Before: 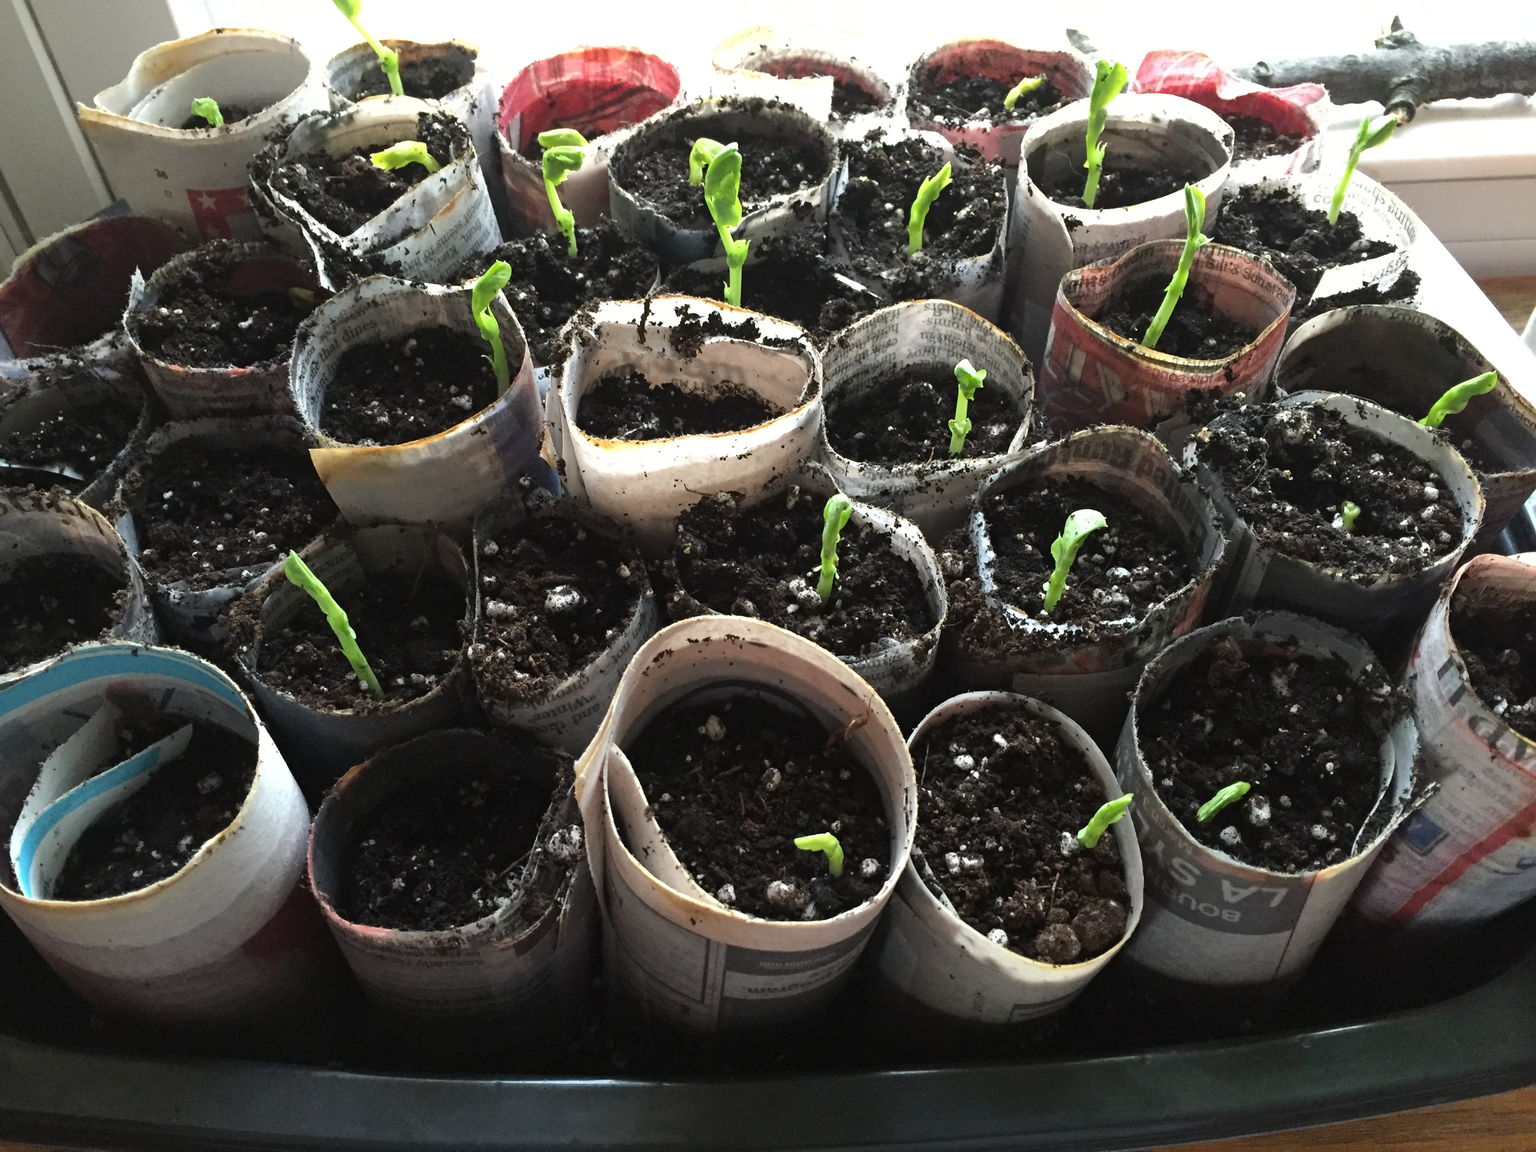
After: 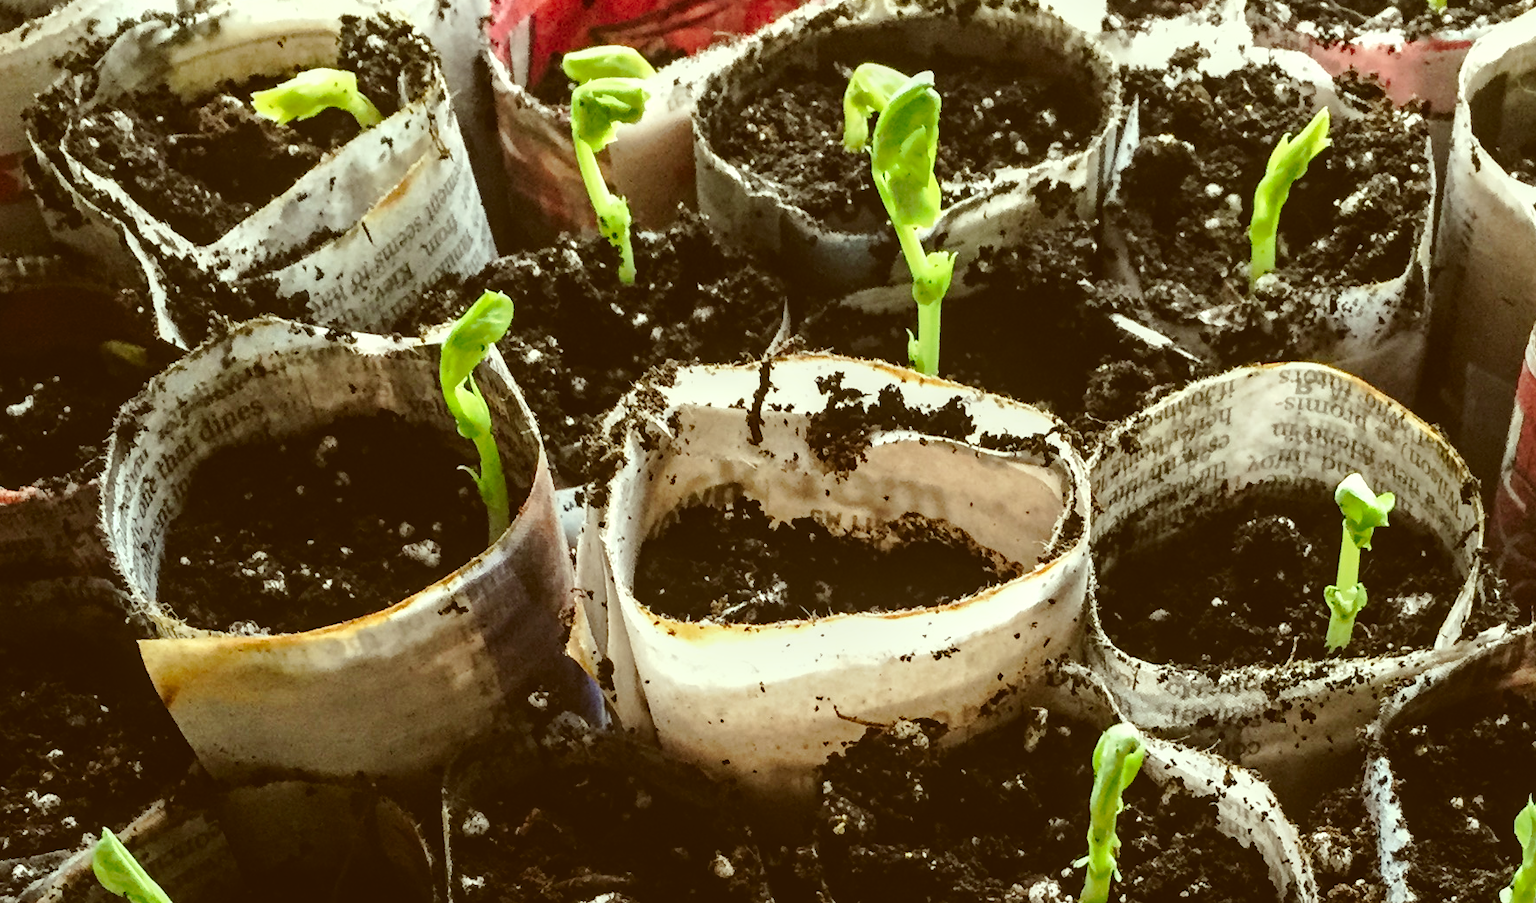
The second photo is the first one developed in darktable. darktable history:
crop: left 15.306%, top 9.065%, right 30.789%, bottom 48.638%
tone curve: curves: ch0 [(0, 0) (0.003, 0.085) (0.011, 0.086) (0.025, 0.086) (0.044, 0.088) (0.069, 0.093) (0.1, 0.102) (0.136, 0.12) (0.177, 0.157) (0.224, 0.203) (0.277, 0.277) (0.335, 0.36) (0.399, 0.463) (0.468, 0.559) (0.543, 0.626) (0.623, 0.703) (0.709, 0.789) (0.801, 0.869) (0.898, 0.927) (1, 1)], preserve colors none
color correction: highlights a* -5.94, highlights b* 9.48, shadows a* 10.12, shadows b* 23.94
local contrast: detail 130%
